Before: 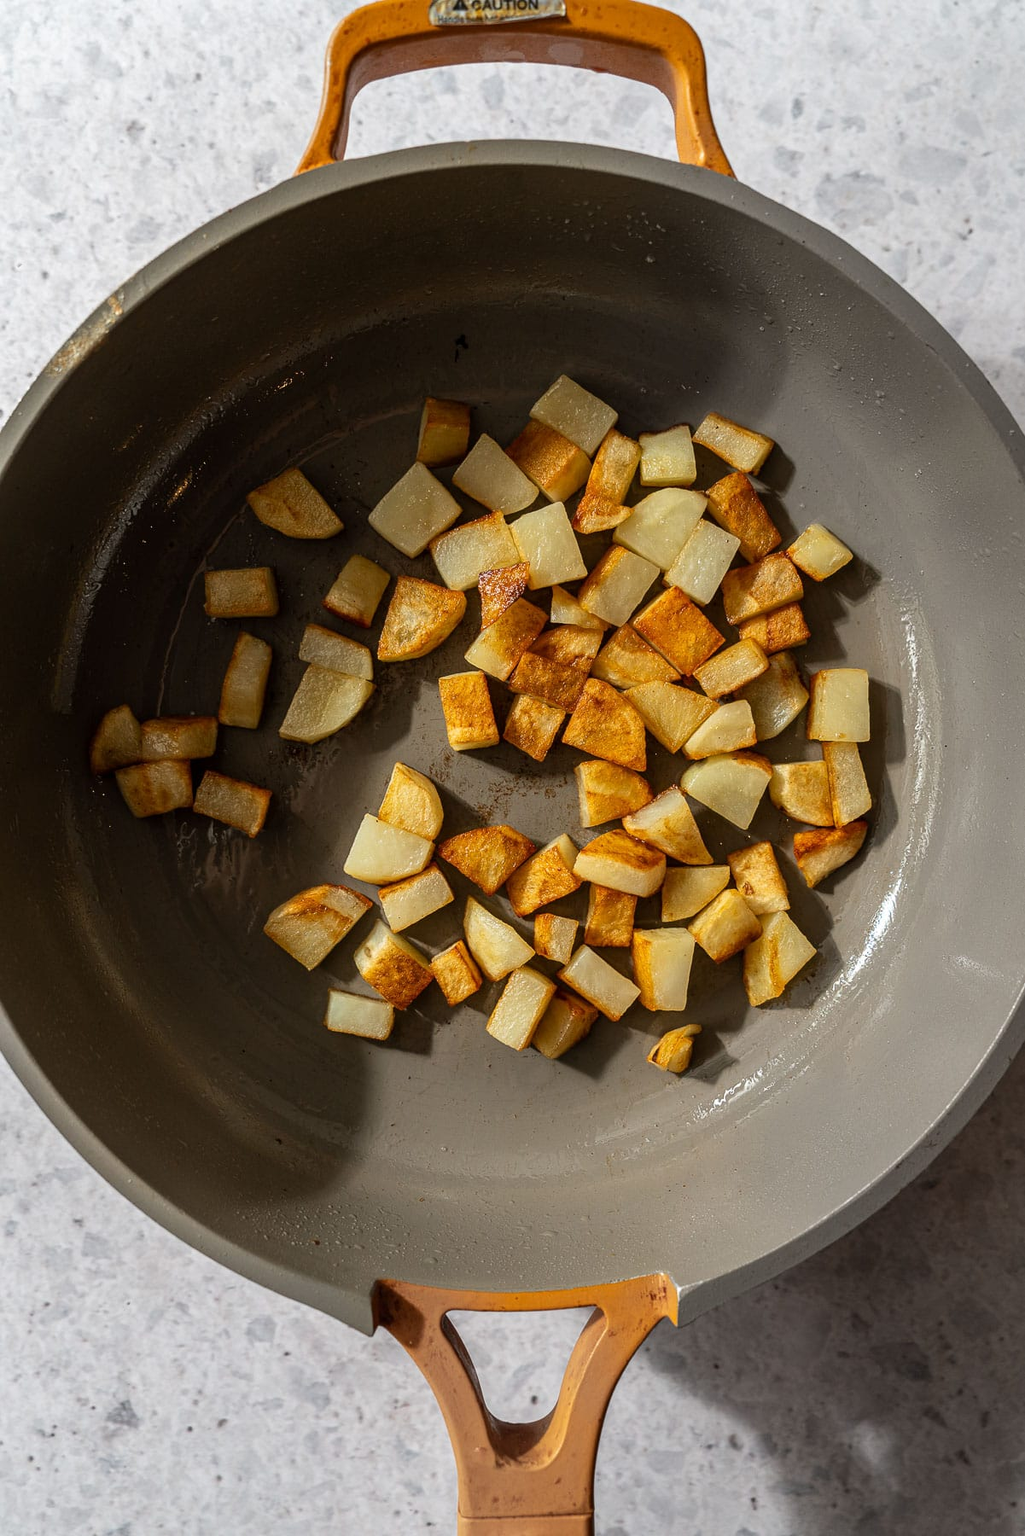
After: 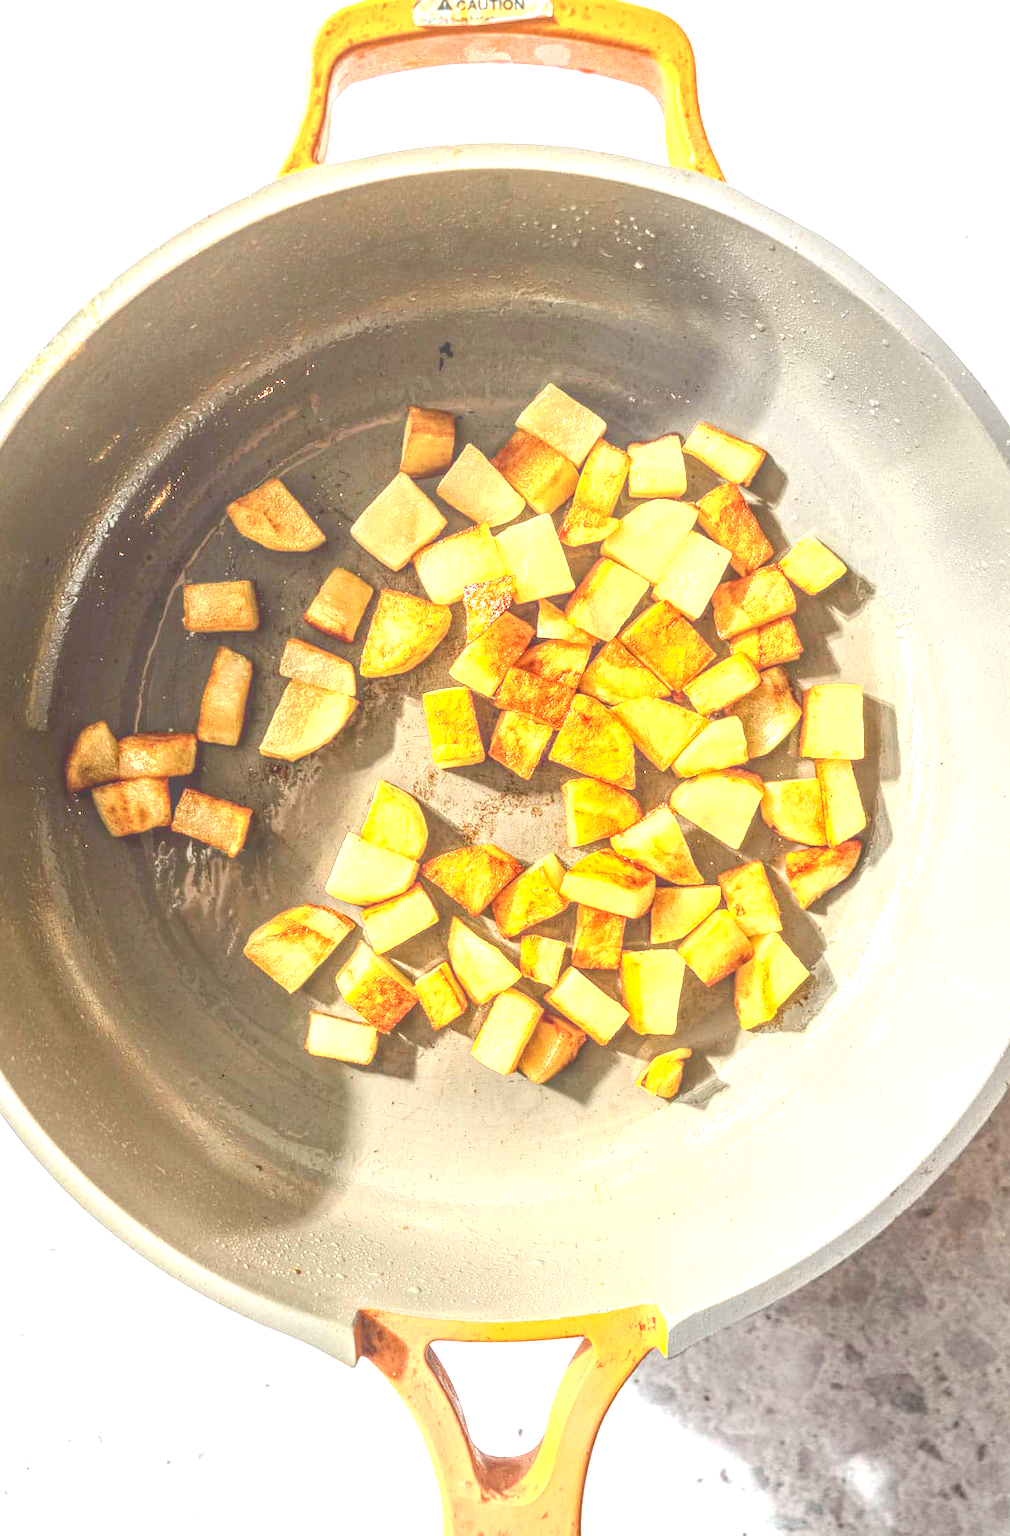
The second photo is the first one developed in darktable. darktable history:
local contrast: highlights 73%, shadows 15%, midtone range 0.197
tone curve: curves: ch0 [(0, 0.01) (0.037, 0.032) (0.131, 0.108) (0.275, 0.258) (0.483, 0.512) (0.61, 0.661) (0.696, 0.742) (0.792, 0.834) (0.911, 0.936) (0.997, 0.995)]; ch1 [(0, 0) (0.308, 0.29) (0.425, 0.411) (0.503, 0.502) (0.551, 0.563) (0.683, 0.706) (0.746, 0.77) (1, 1)]; ch2 [(0, 0) (0.246, 0.233) (0.36, 0.352) (0.415, 0.415) (0.485, 0.487) (0.502, 0.502) (0.525, 0.523) (0.545, 0.552) (0.587, 0.6) (0.636, 0.652) (0.711, 0.729) (0.845, 0.855) (0.998, 0.977)], color space Lab, independent channels, preserve colors none
contrast equalizer: y [[0.5, 0.5, 0.544, 0.569, 0.5, 0.5], [0.5 ×6], [0.5 ×6], [0 ×6], [0 ×6]]
crop and rotate: left 2.536%, right 1.107%, bottom 2.246%
white balance: red 0.978, blue 0.999
exposure: exposure 2.04 EV, compensate highlight preservation false
